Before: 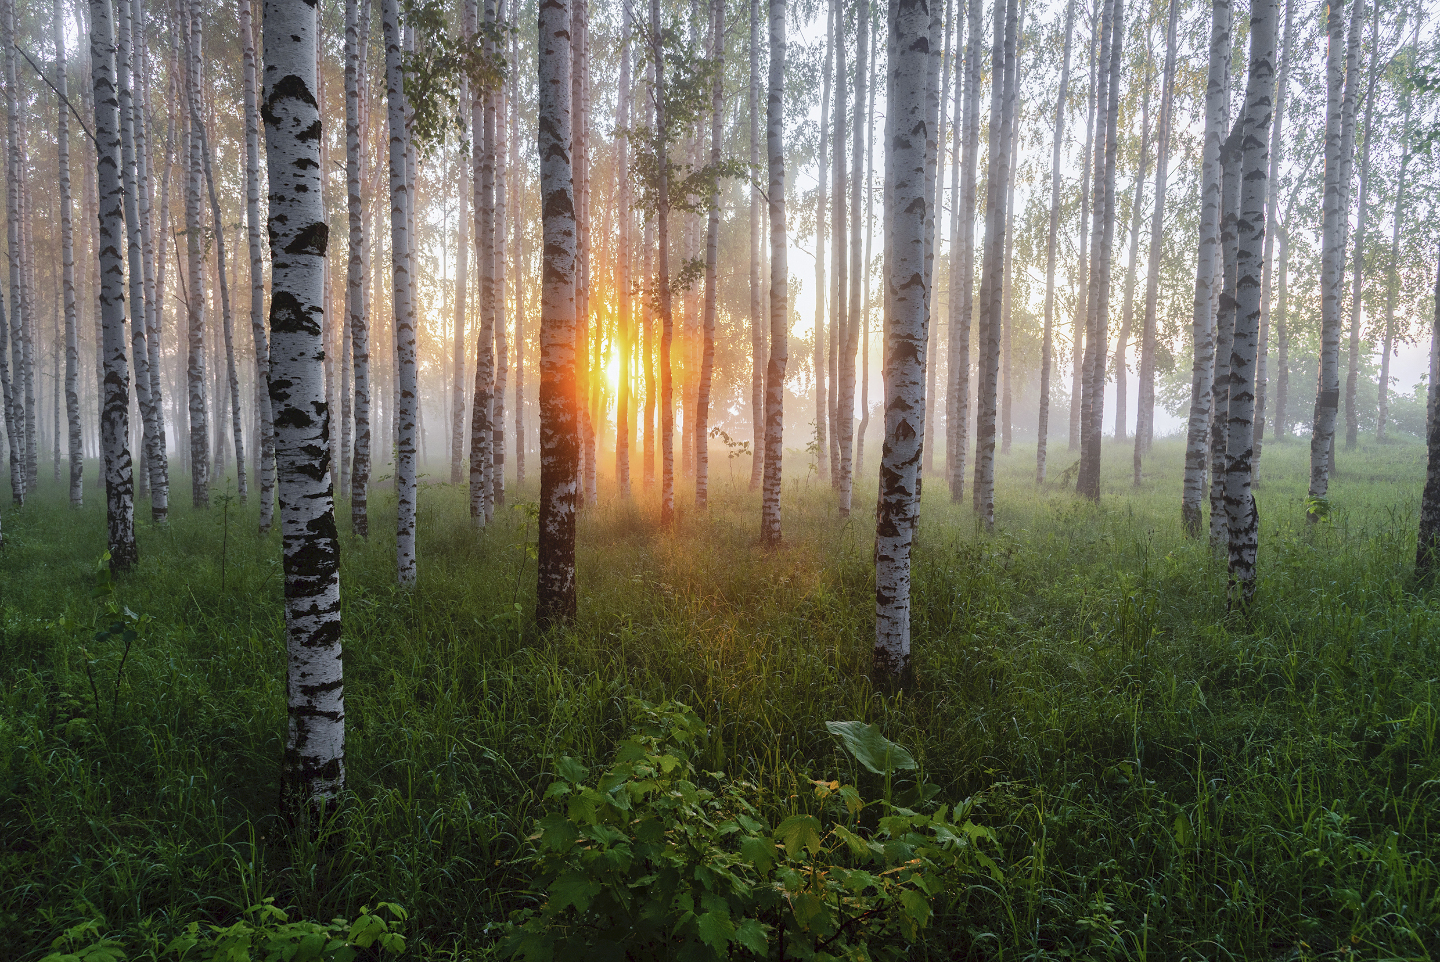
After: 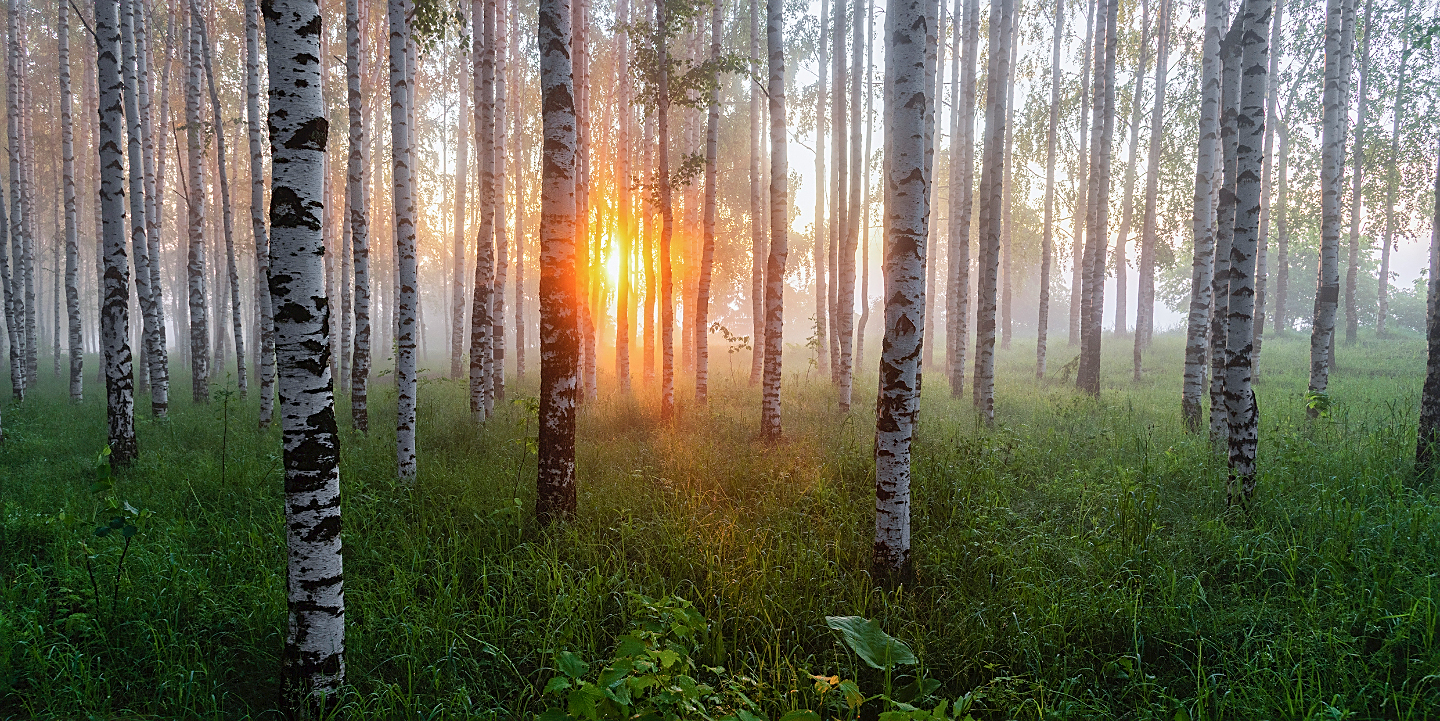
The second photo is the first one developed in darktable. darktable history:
crop: top 11.01%, bottom 13.966%
sharpen: on, module defaults
